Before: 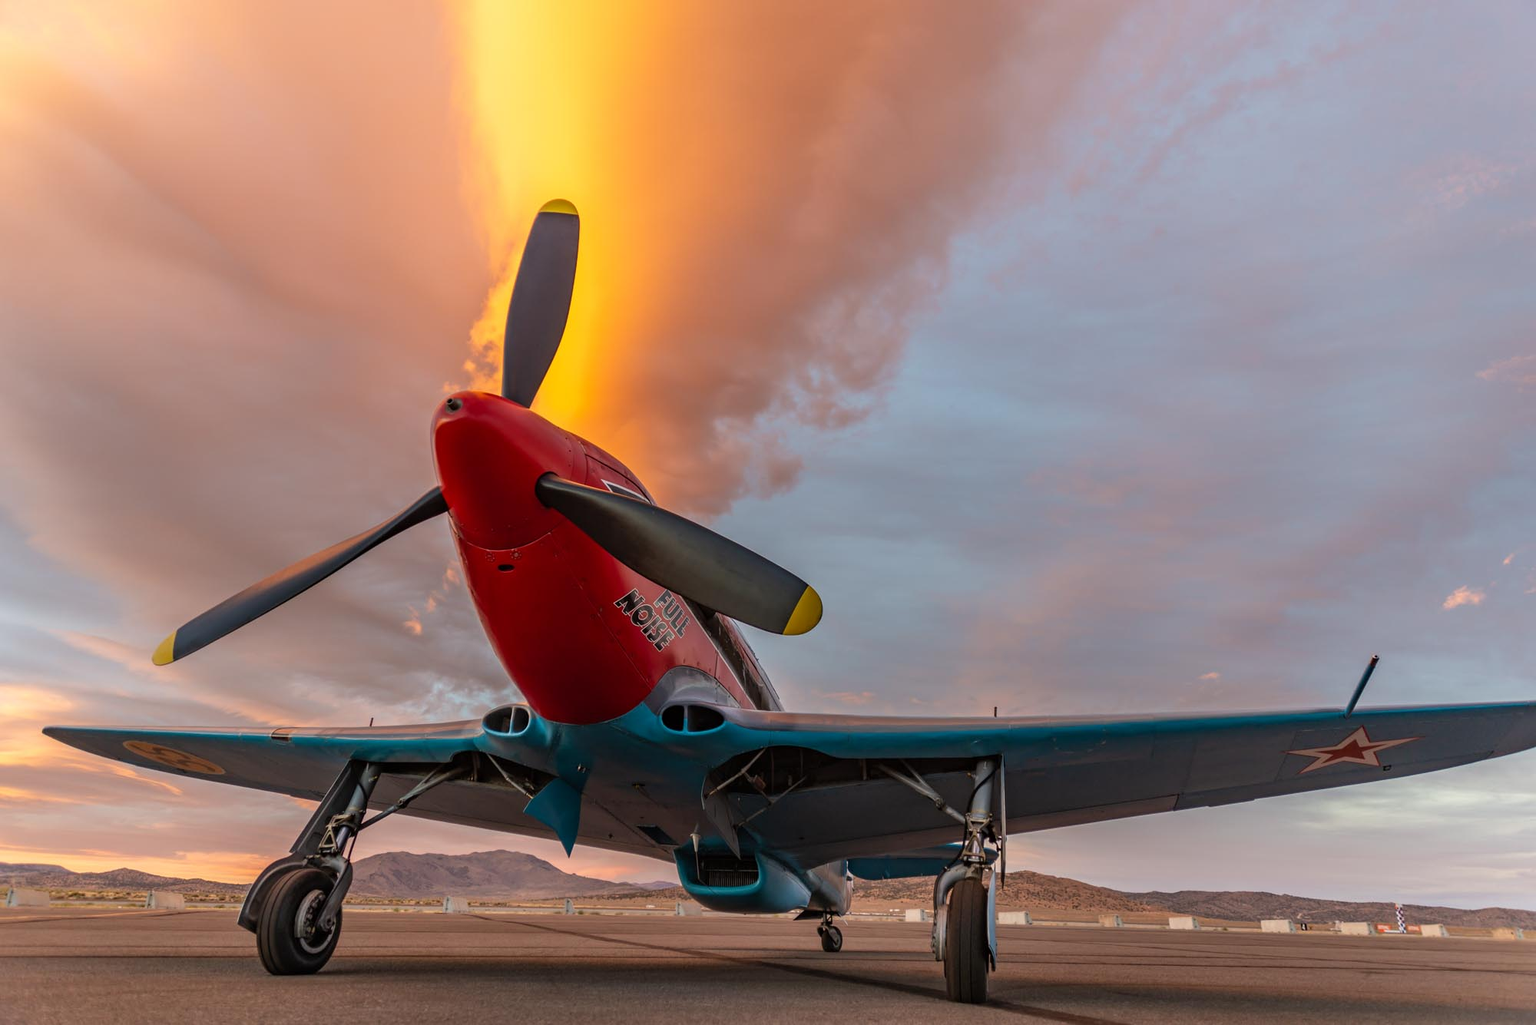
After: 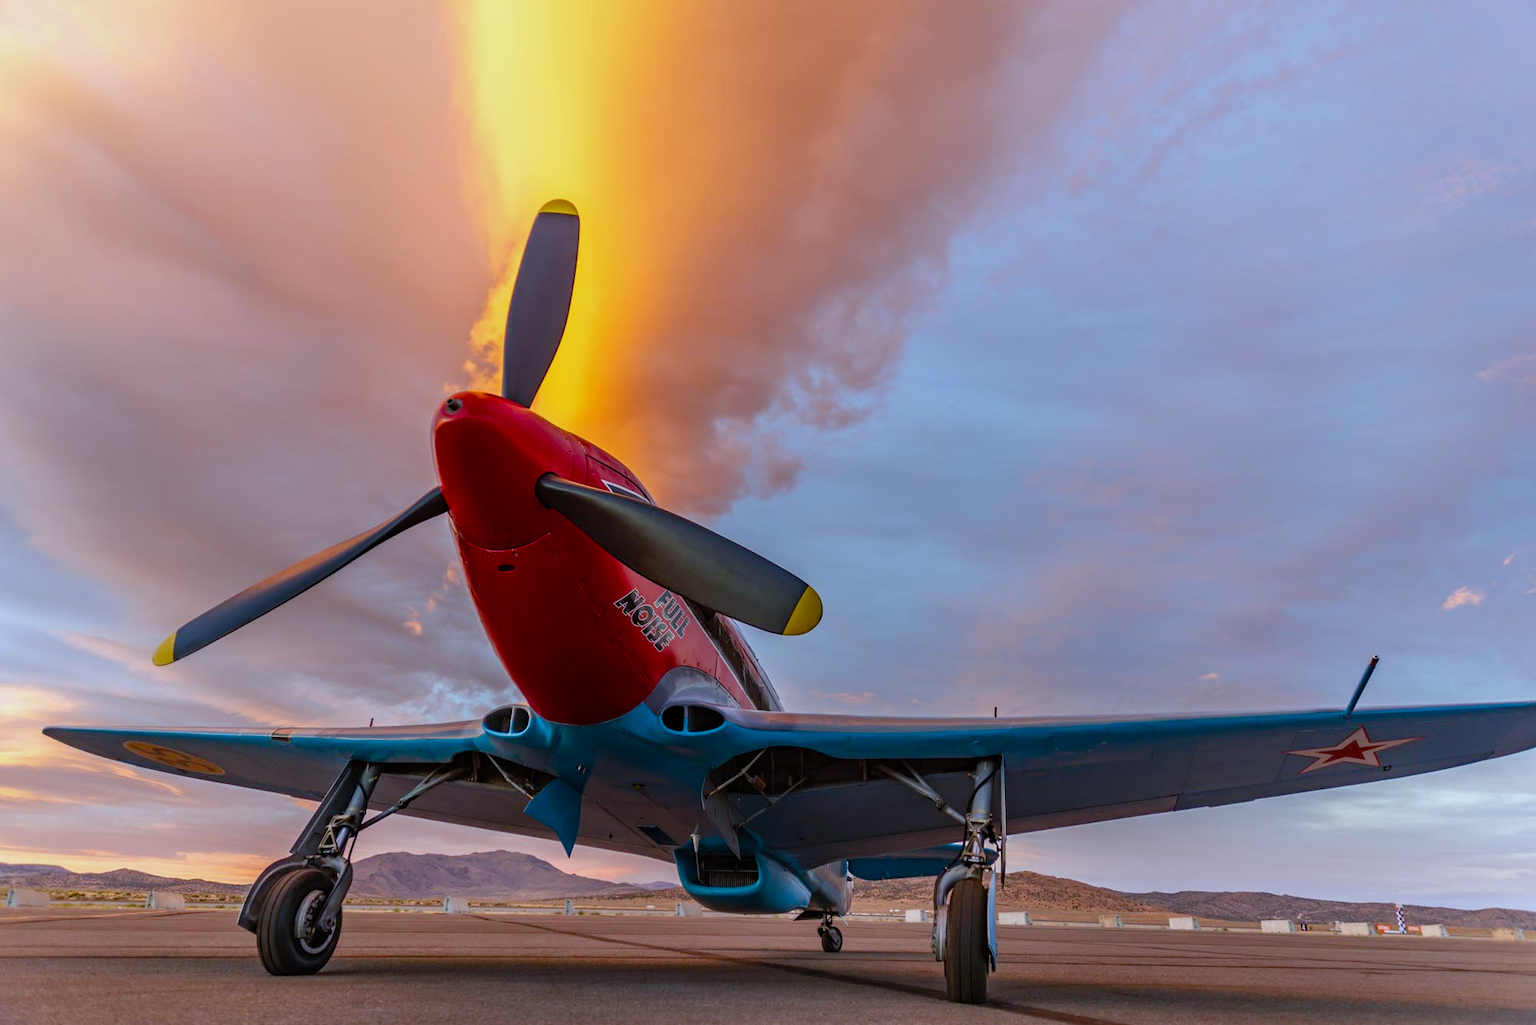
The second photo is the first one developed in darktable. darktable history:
color balance rgb: perceptual saturation grading › global saturation 20%, perceptual saturation grading › highlights -25%, perceptual saturation grading › shadows 50%
white balance: red 0.926, green 1.003, blue 1.133
